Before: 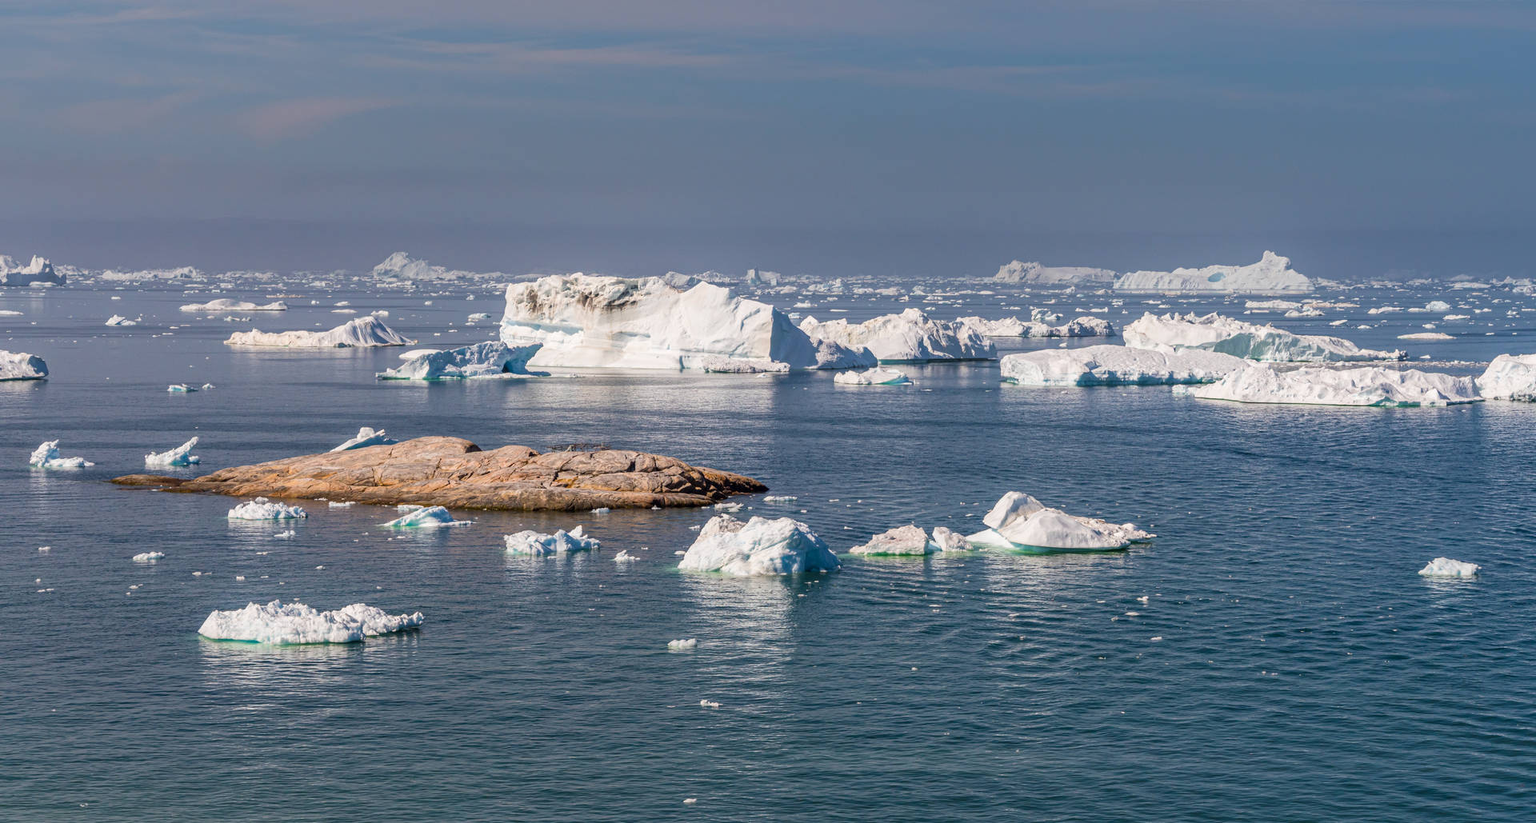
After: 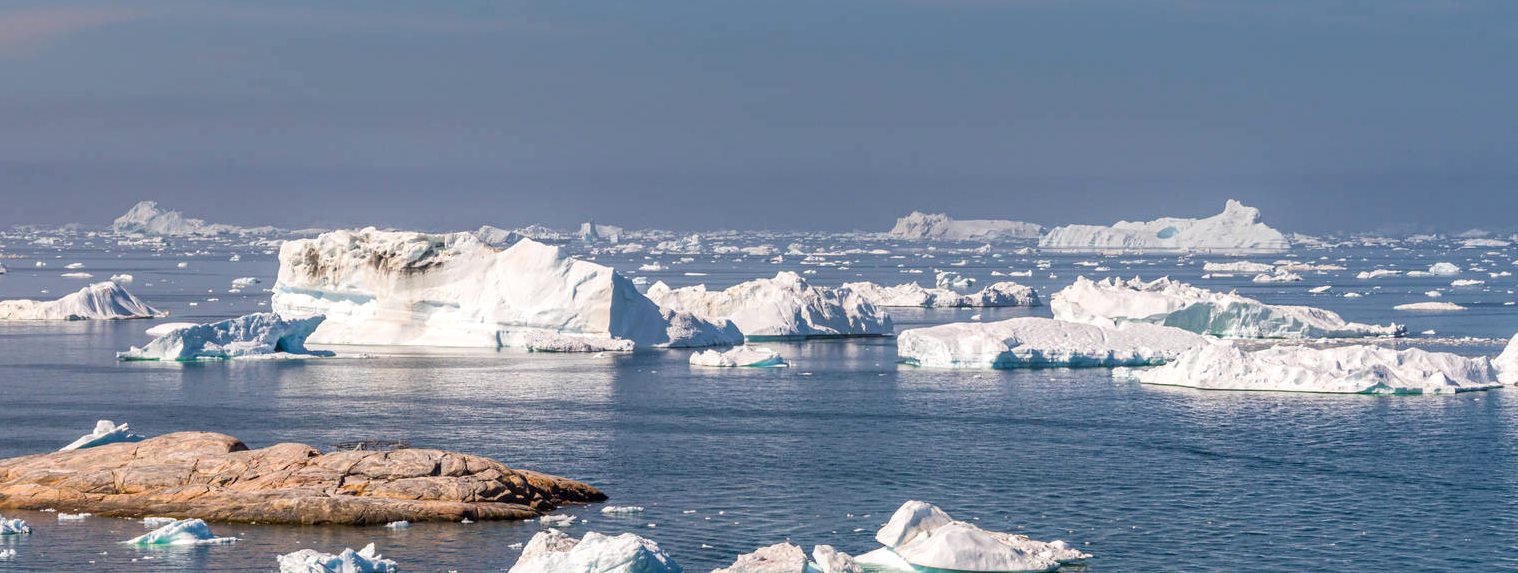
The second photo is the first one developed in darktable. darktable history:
exposure: exposure 0.208 EV, compensate highlight preservation false
crop: left 18.404%, top 11.122%, right 2.508%, bottom 33.162%
